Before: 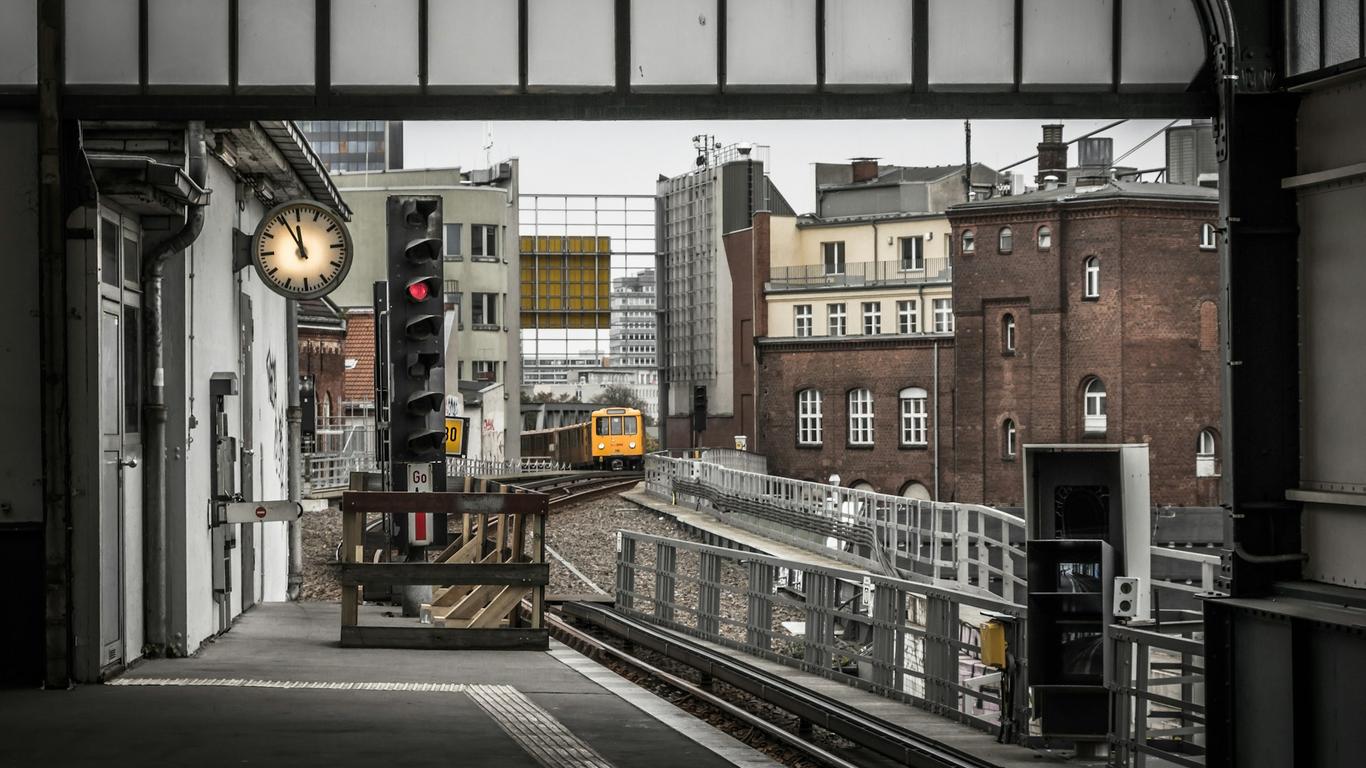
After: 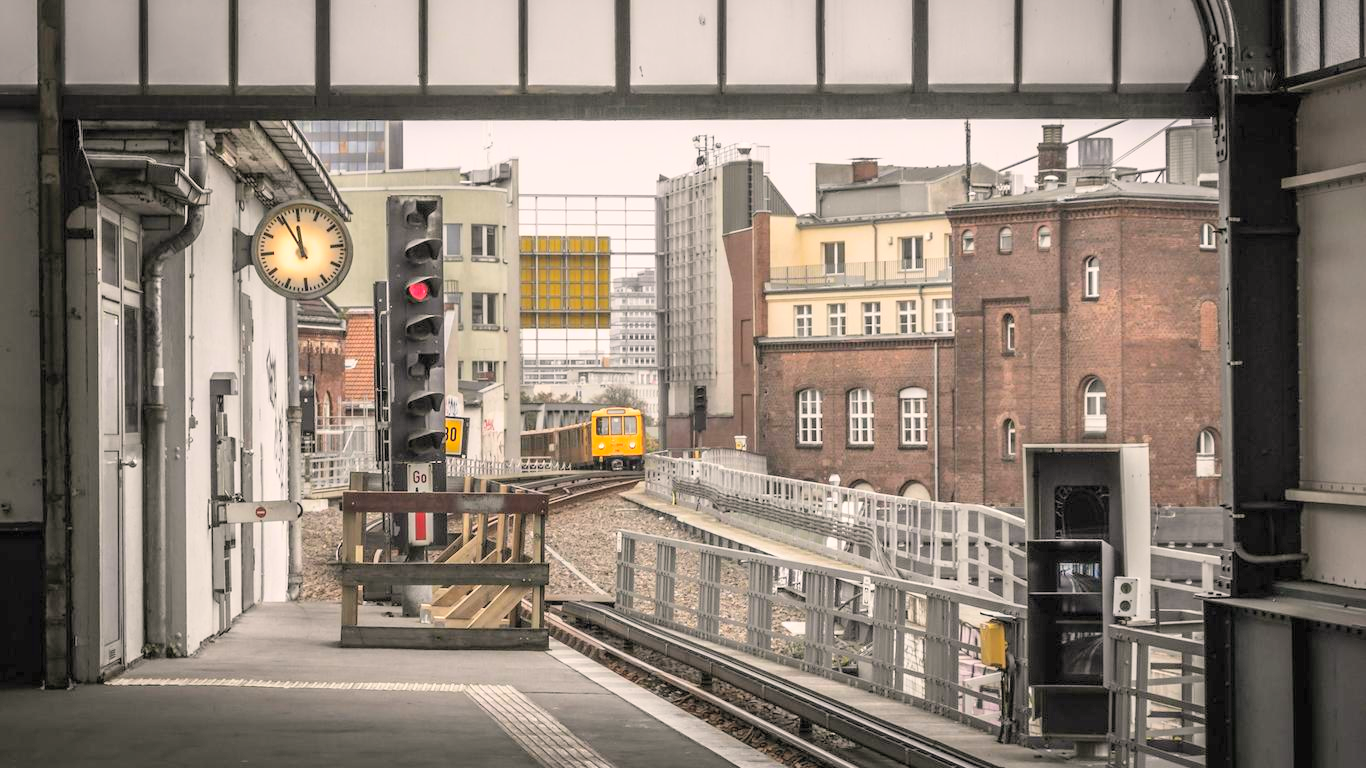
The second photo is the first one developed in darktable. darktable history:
exposure: black level correction 0, exposure 1.3 EV, compensate exposure bias true, compensate highlight preservation false
global tonemap: drago (0.7, 100)
color correction: highlights a* 5.81, highlights b* 4.84
